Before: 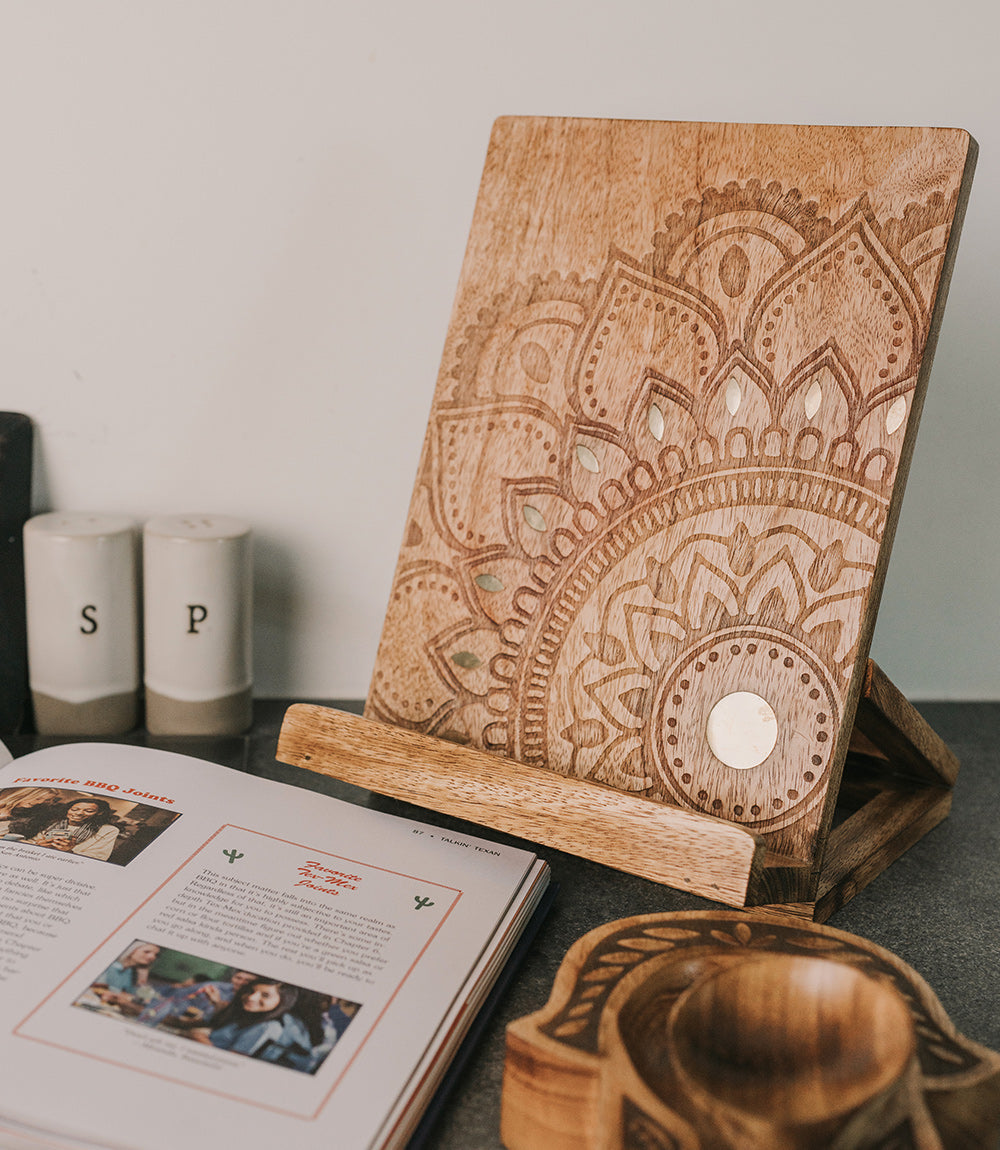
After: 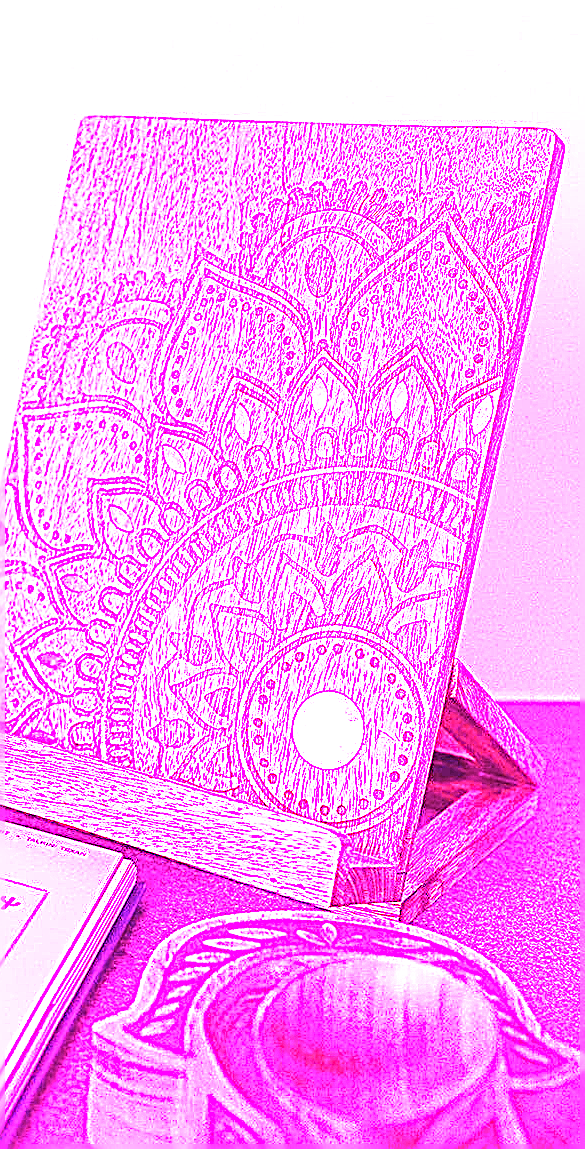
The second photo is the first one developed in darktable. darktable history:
exposure: black level correction 0, exposure 1 EV, compensate exposure bias true, compensate highlight preservation false
white balance: red 8, blue 8
crop: left 41.402%
sharpen: on, module defaults
